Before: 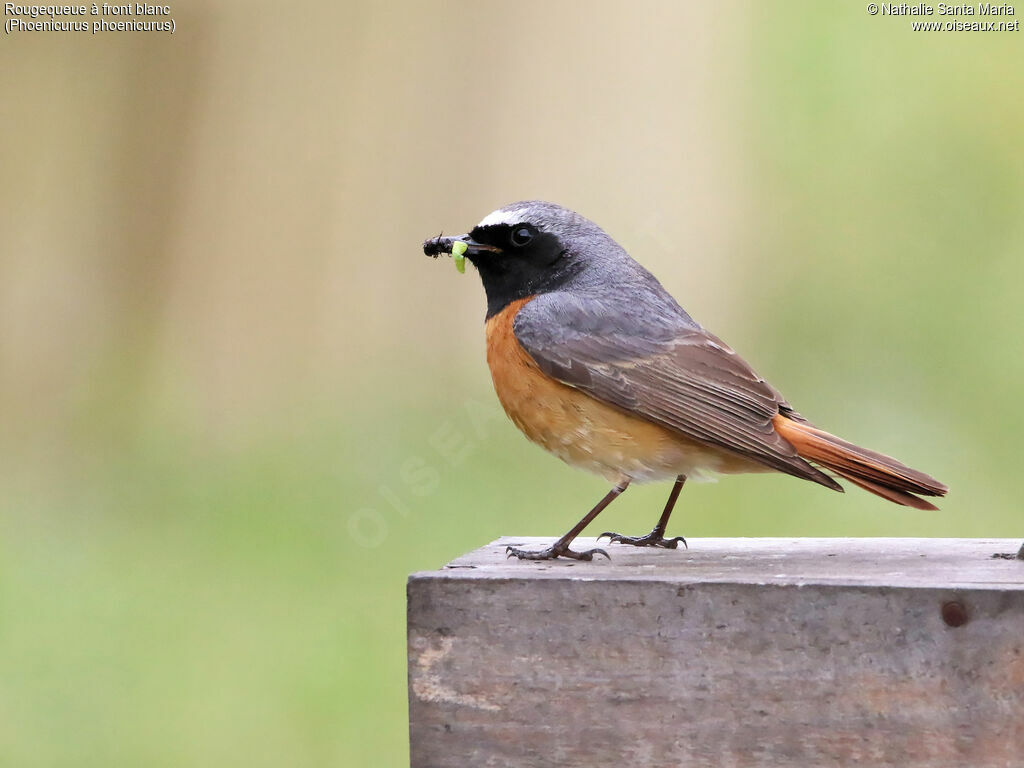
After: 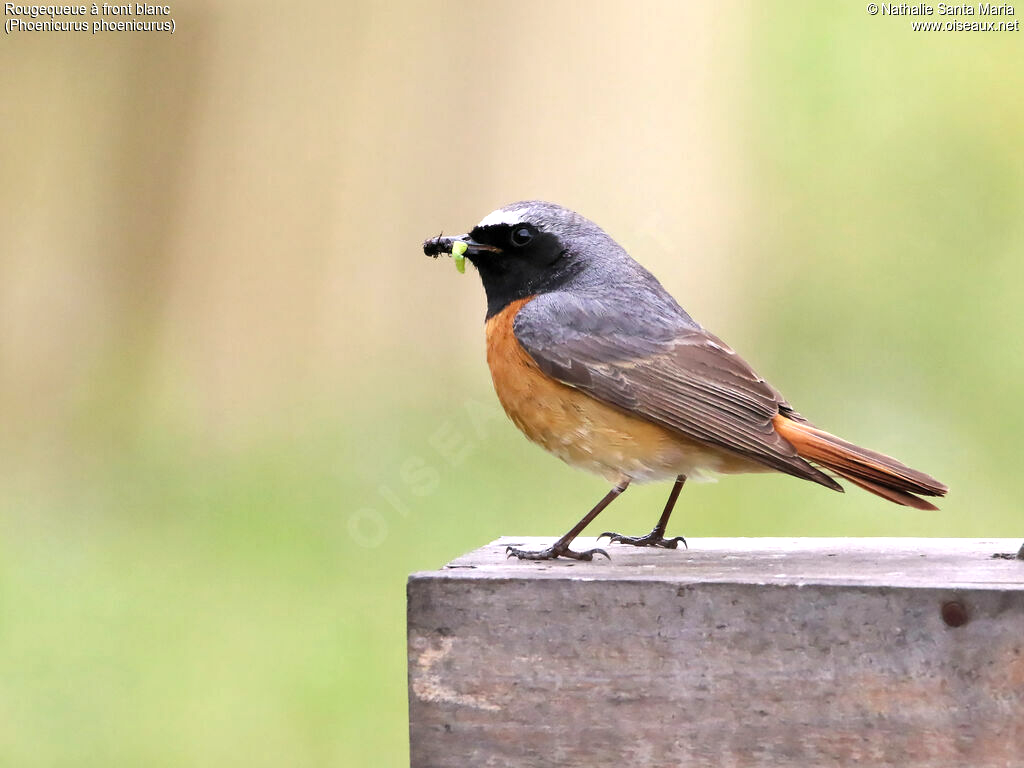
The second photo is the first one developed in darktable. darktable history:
color balance rgb: highlights gain › luminance 0.557%, highlights gain › chroma 0.488%, highlights gain › hue 43.51°, perceptual saturation grading › global saturation 0.428%, perceptual brilliance grading › highlights 10.184%, perceptual brilliance grading › mid-tones 4.562%
